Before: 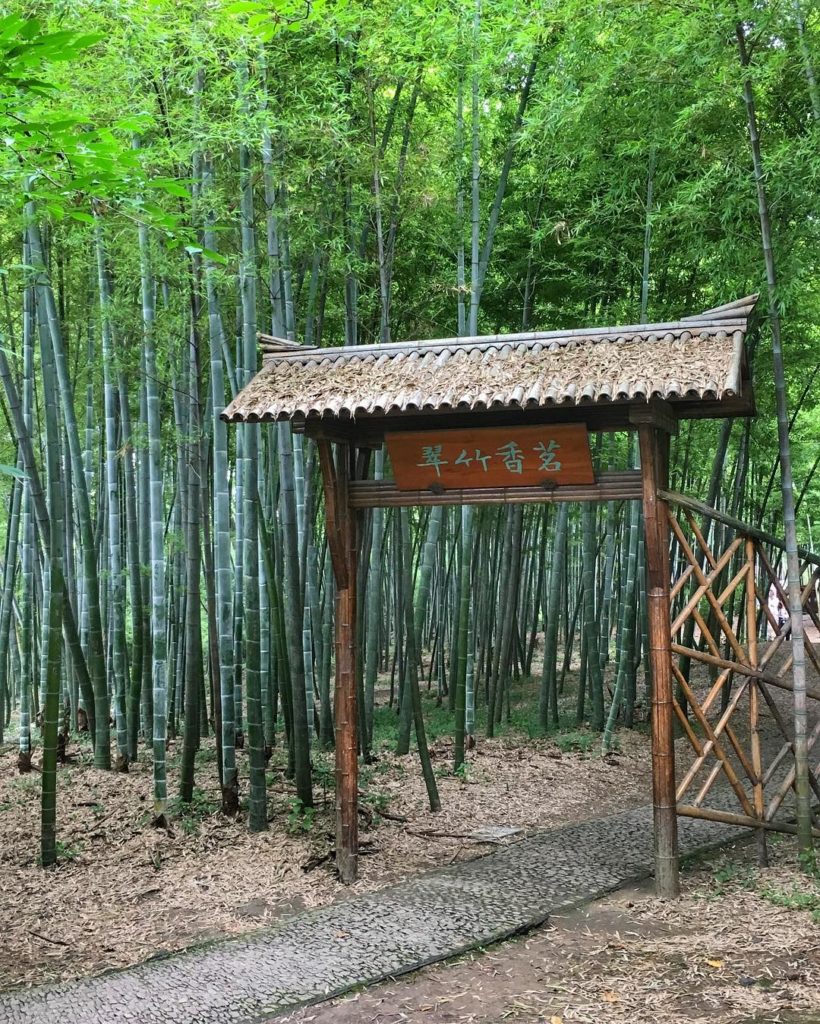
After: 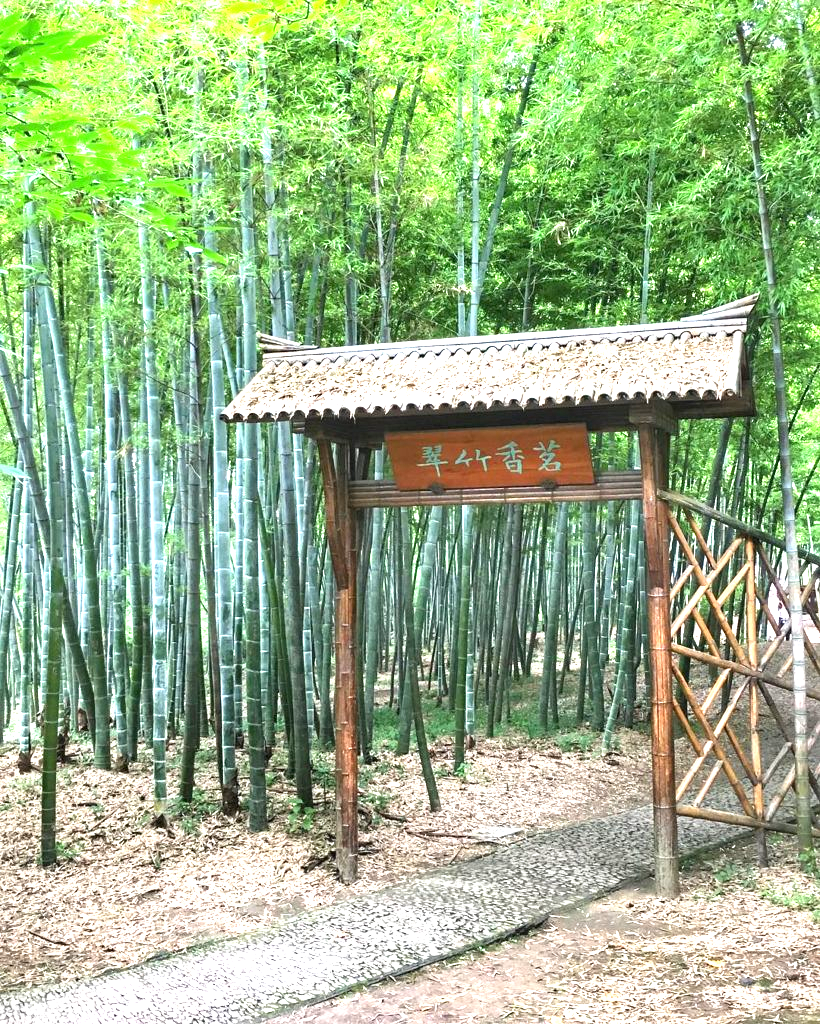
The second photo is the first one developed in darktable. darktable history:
exposure: exposure 1.487 EV, compensate exposure bias true, compensate highlight preservation false
